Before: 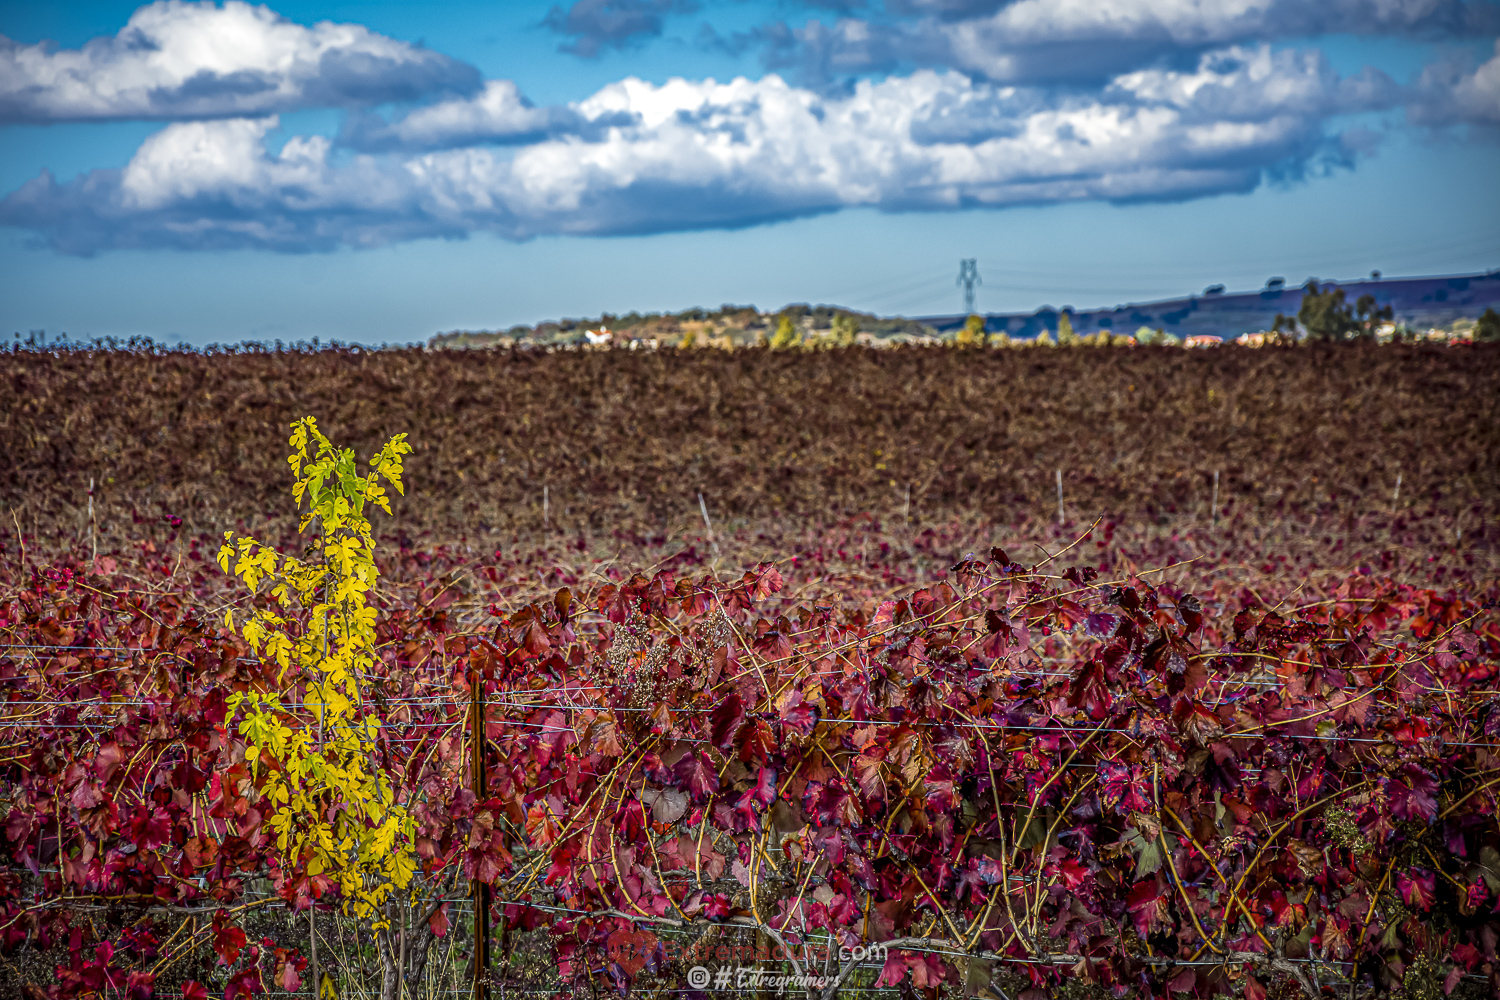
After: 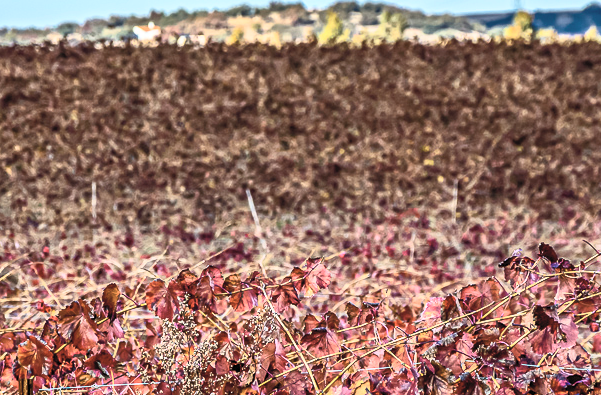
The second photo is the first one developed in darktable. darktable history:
crop: left 30.135%, top 30.403%, right 29.788%, bottom 30.02%
contrast brightness saturation: contrast 0.434, brightness 0.556, saturation -0.183
